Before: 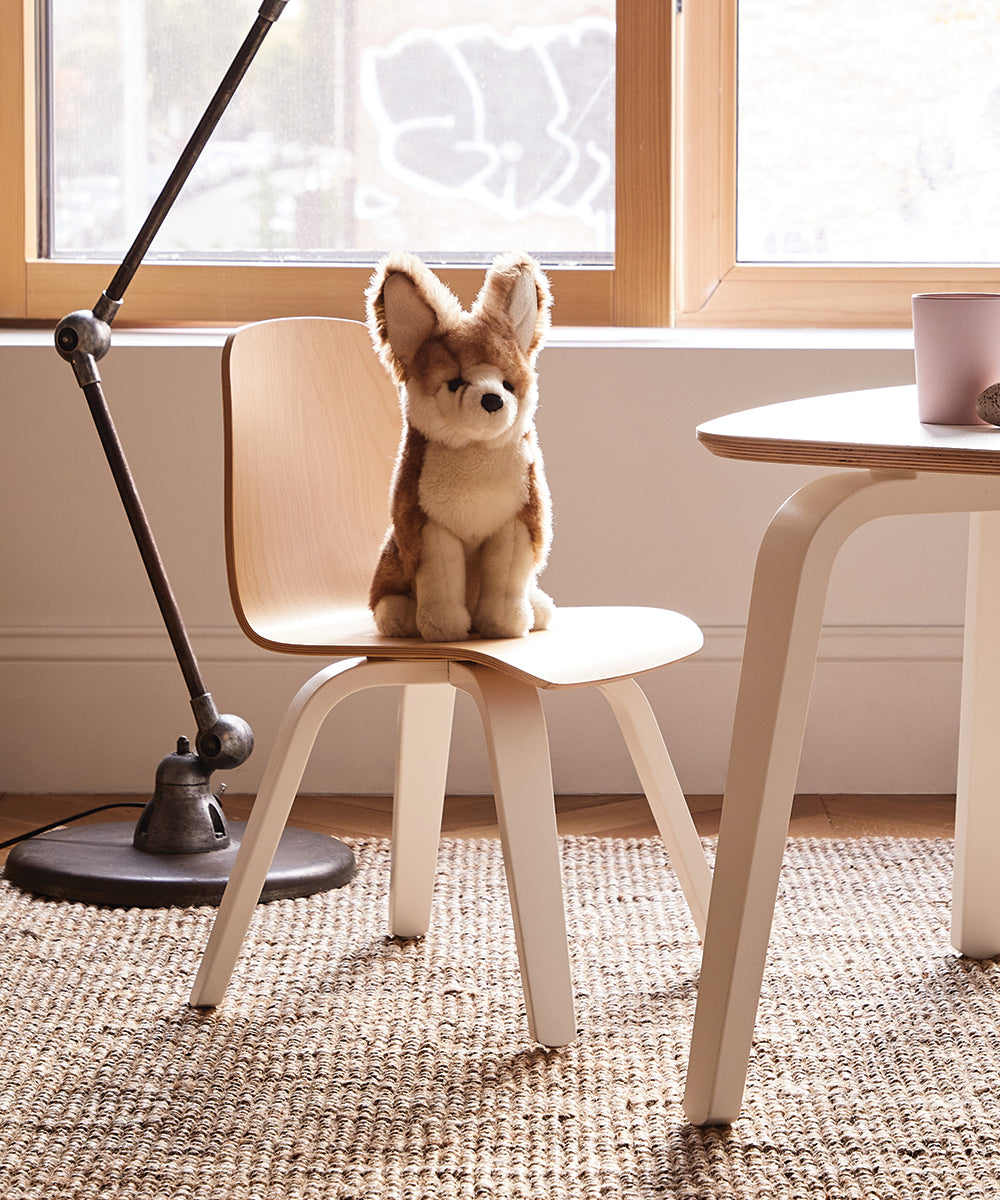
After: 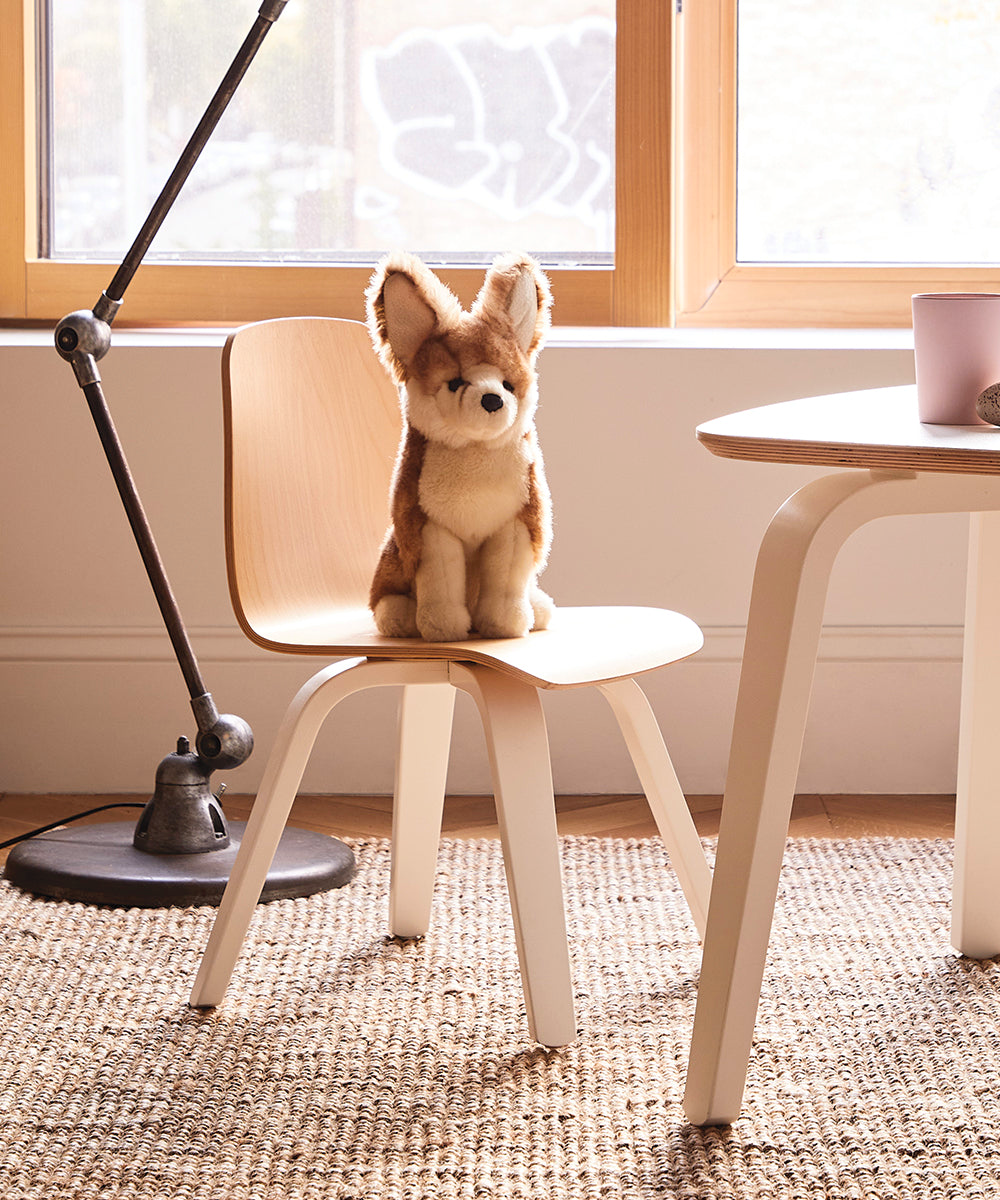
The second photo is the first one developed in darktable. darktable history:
contrast brightness saturation: contrast 0.072, brightness 0.085, saturation 0.182
